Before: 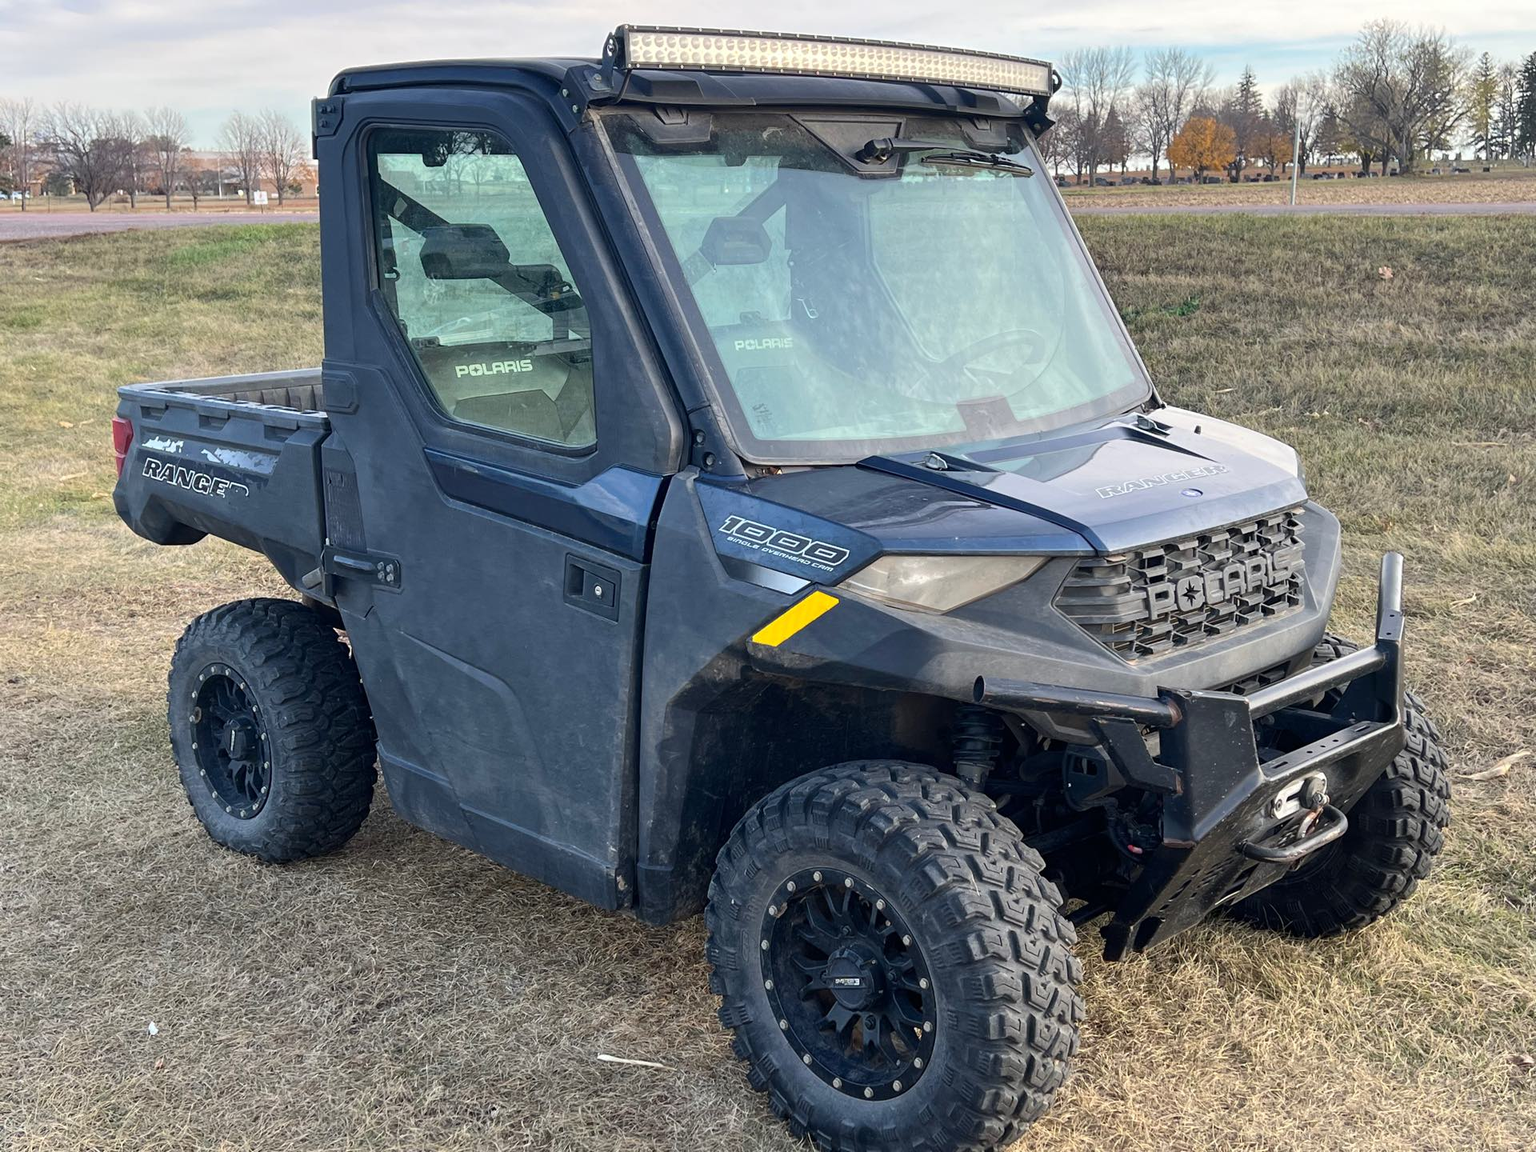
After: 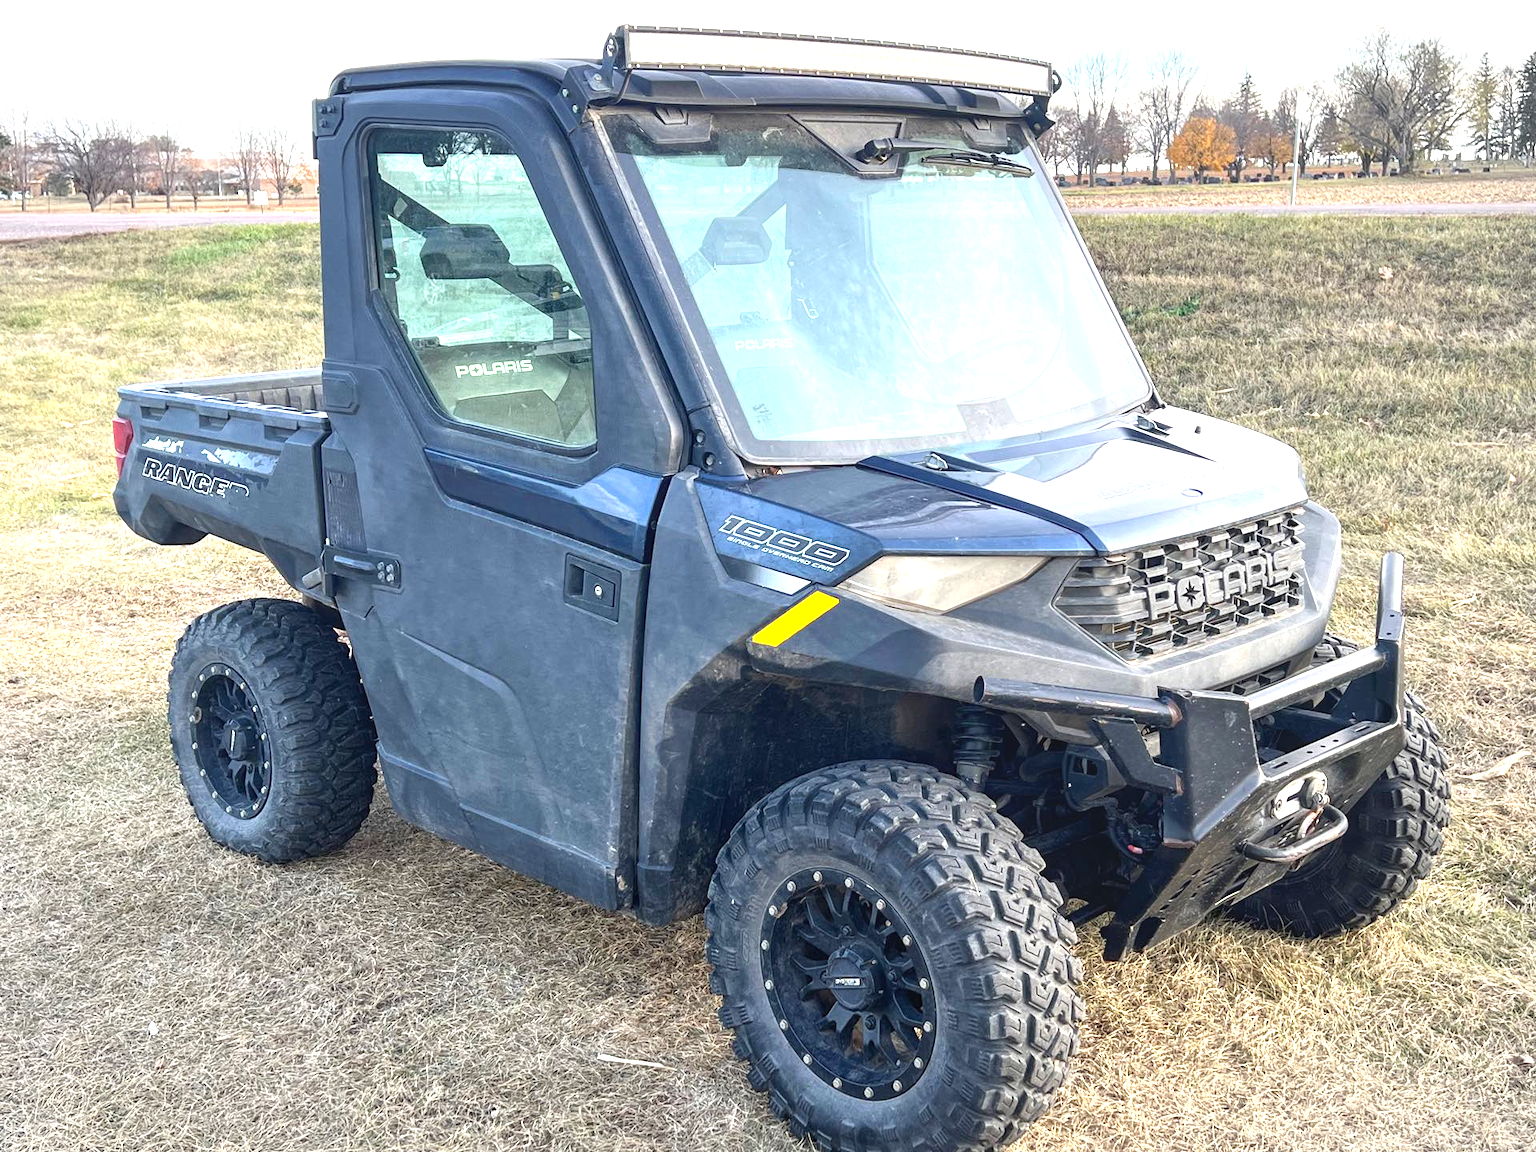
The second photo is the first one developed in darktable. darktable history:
exposure: black level correction 0, exposure 1.1 EV, compensate exposure bias true, compensate highlight preservation false
vignetting: fall-off start 100%, brightness -0.282, width/height ratio 1.31
local contrast: detail 110%
